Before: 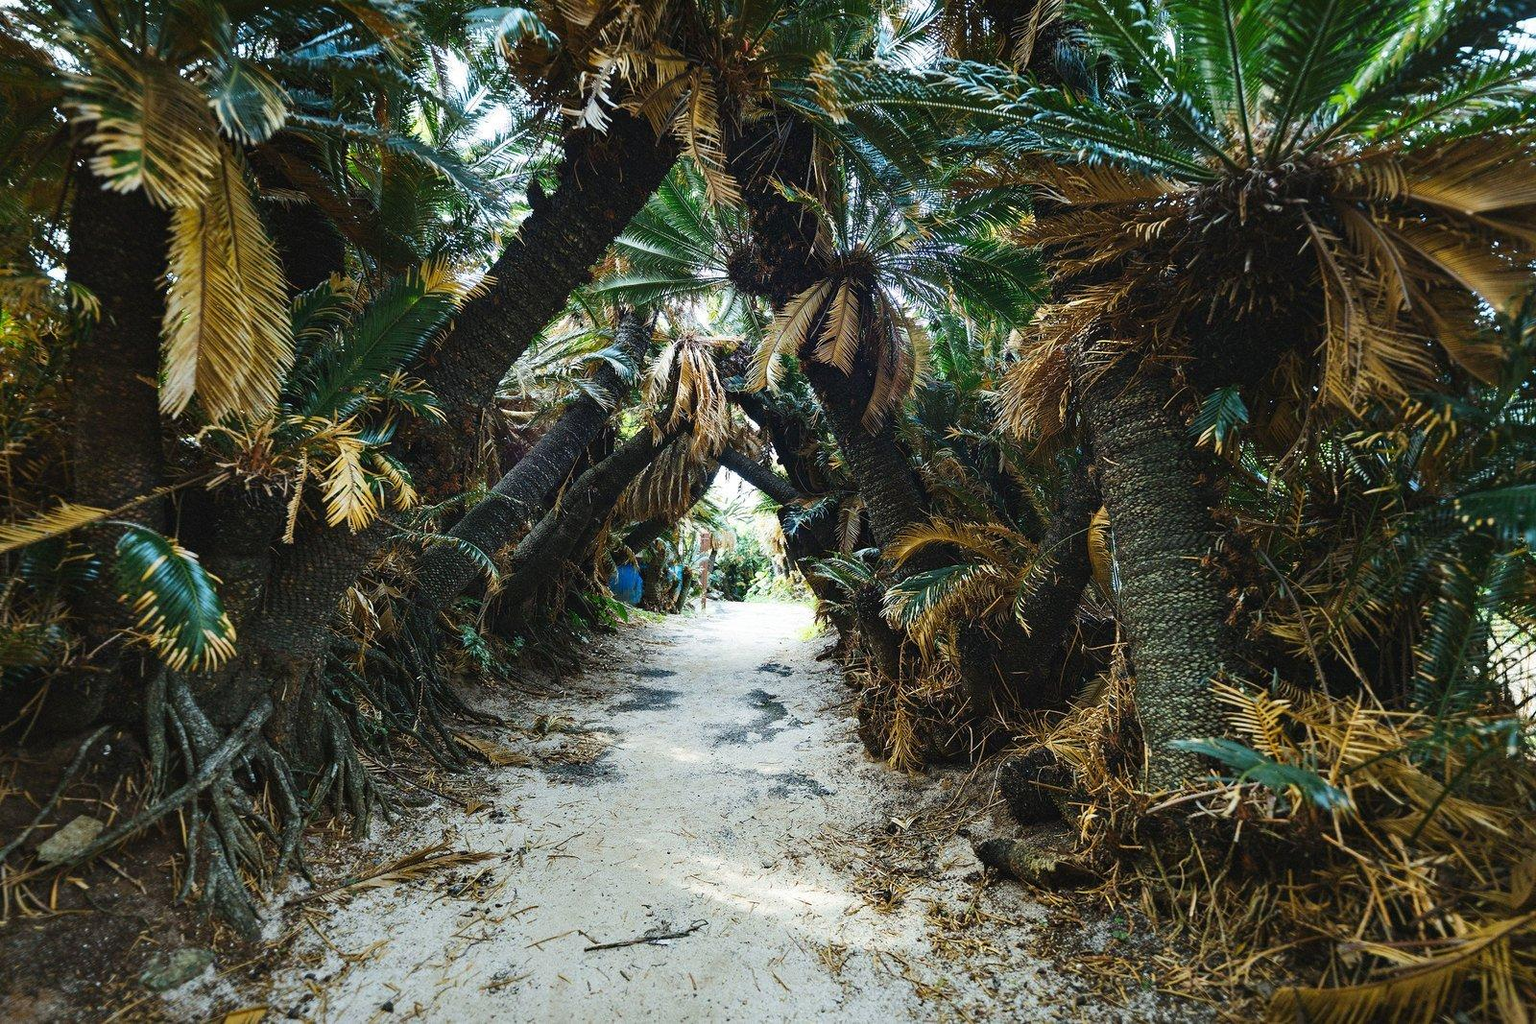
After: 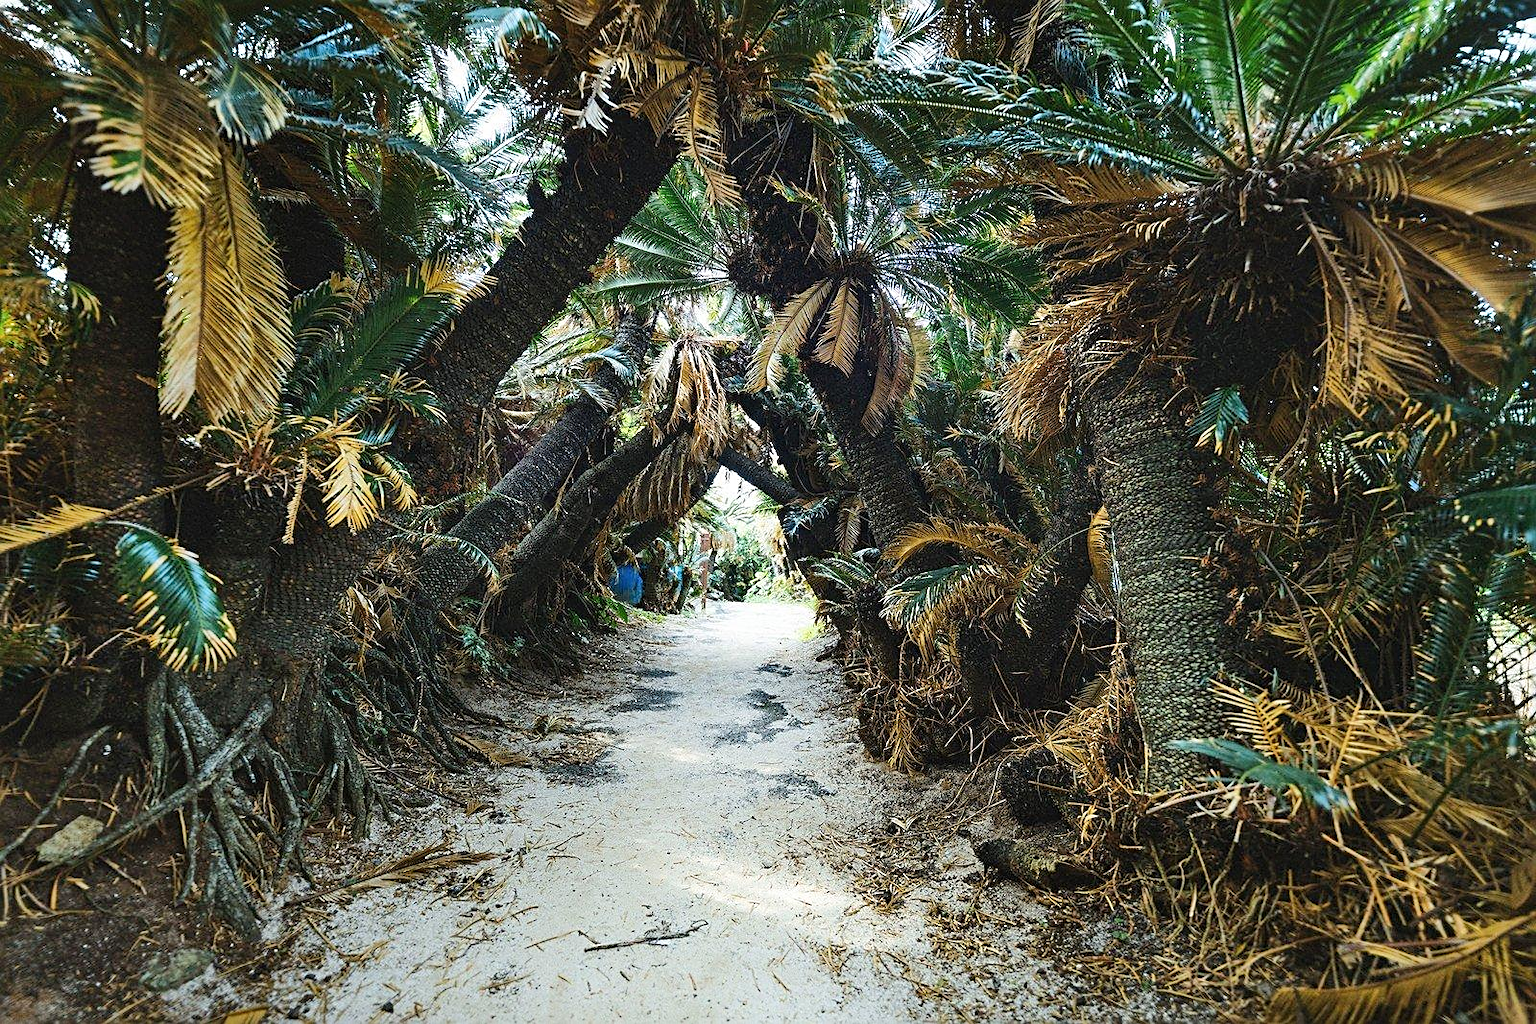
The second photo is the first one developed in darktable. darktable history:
sharpen: on, module defaults
shadows and highlights: highlights 70.7, soften with gaussian
